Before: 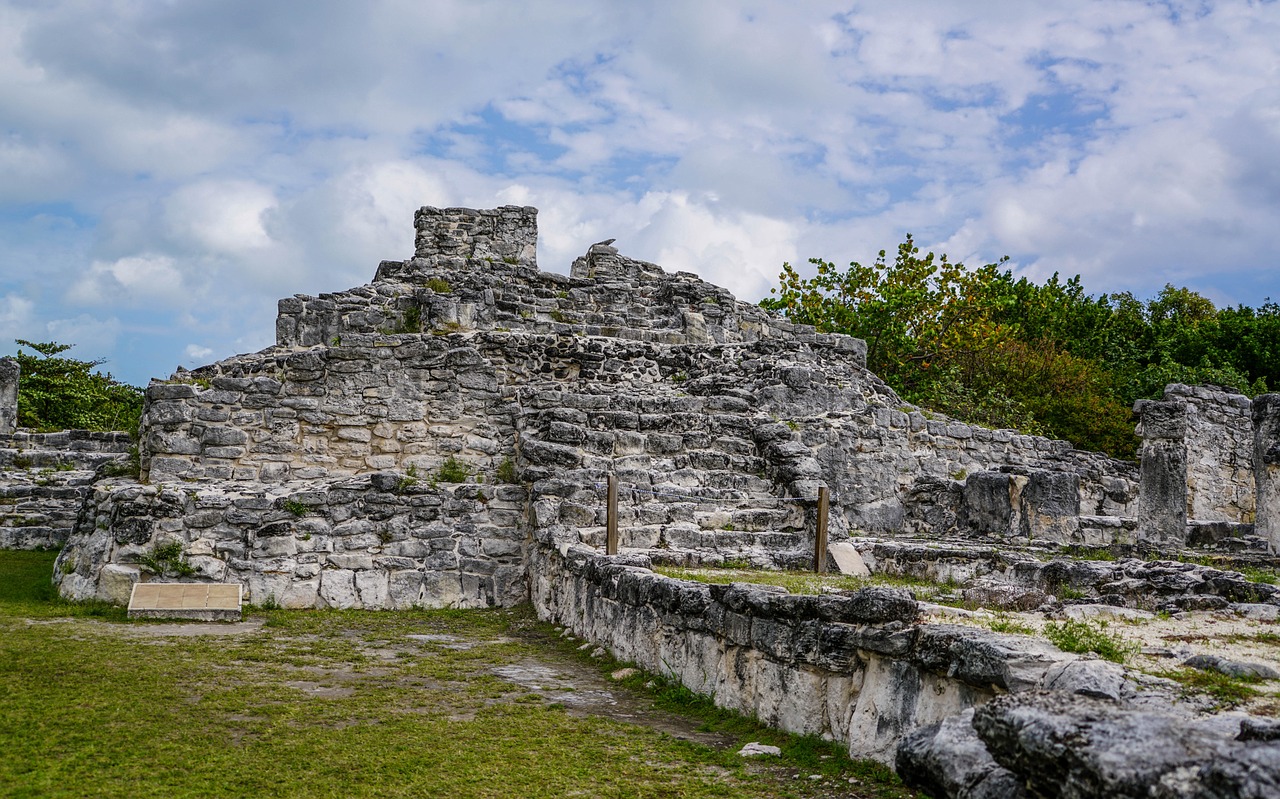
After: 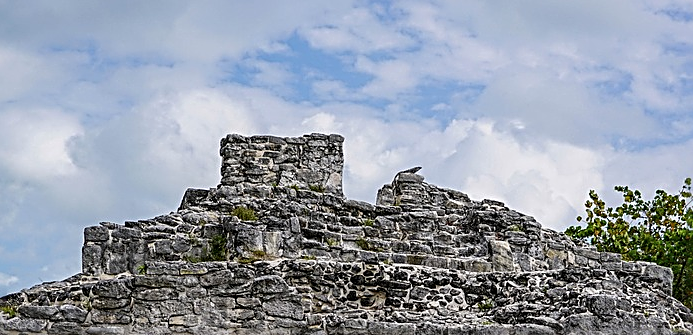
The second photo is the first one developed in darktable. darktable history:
crop: left 15.192%, top 9.104%, right 30.62%, bottom 48.928%
sharpen: radius 2.658, amount 0.676
color correction: highlights b* -0.061
